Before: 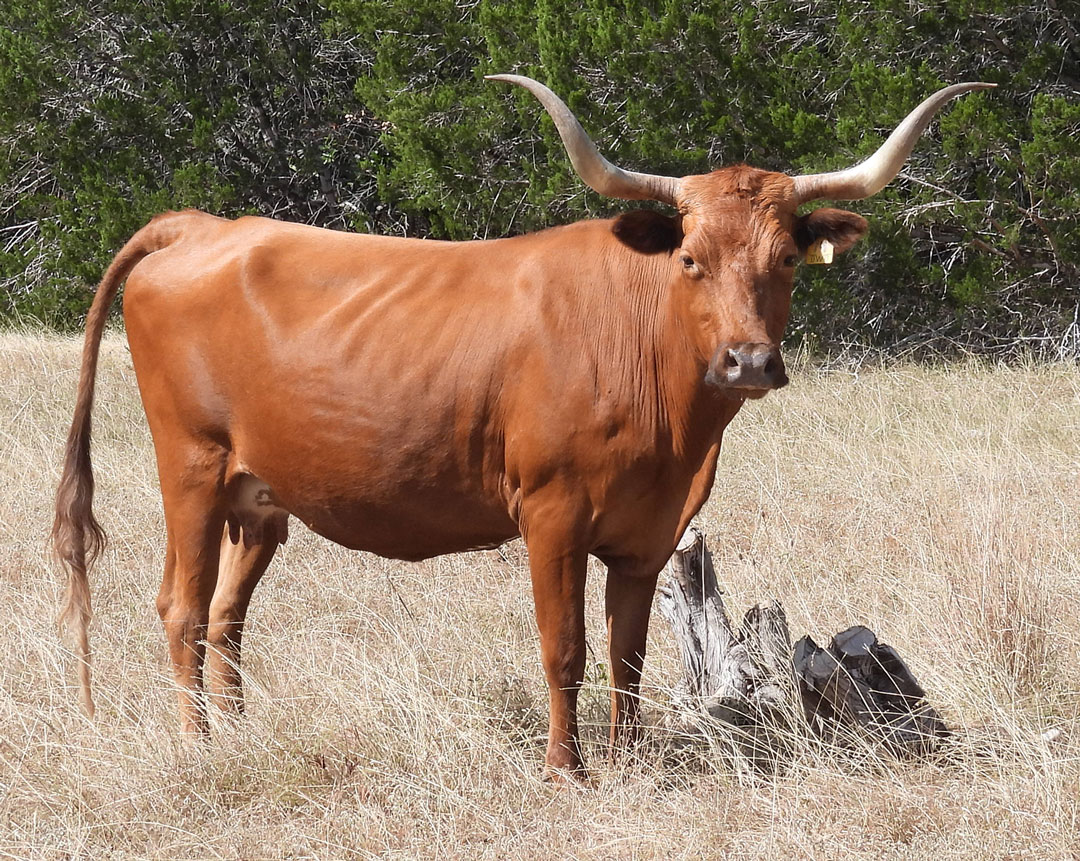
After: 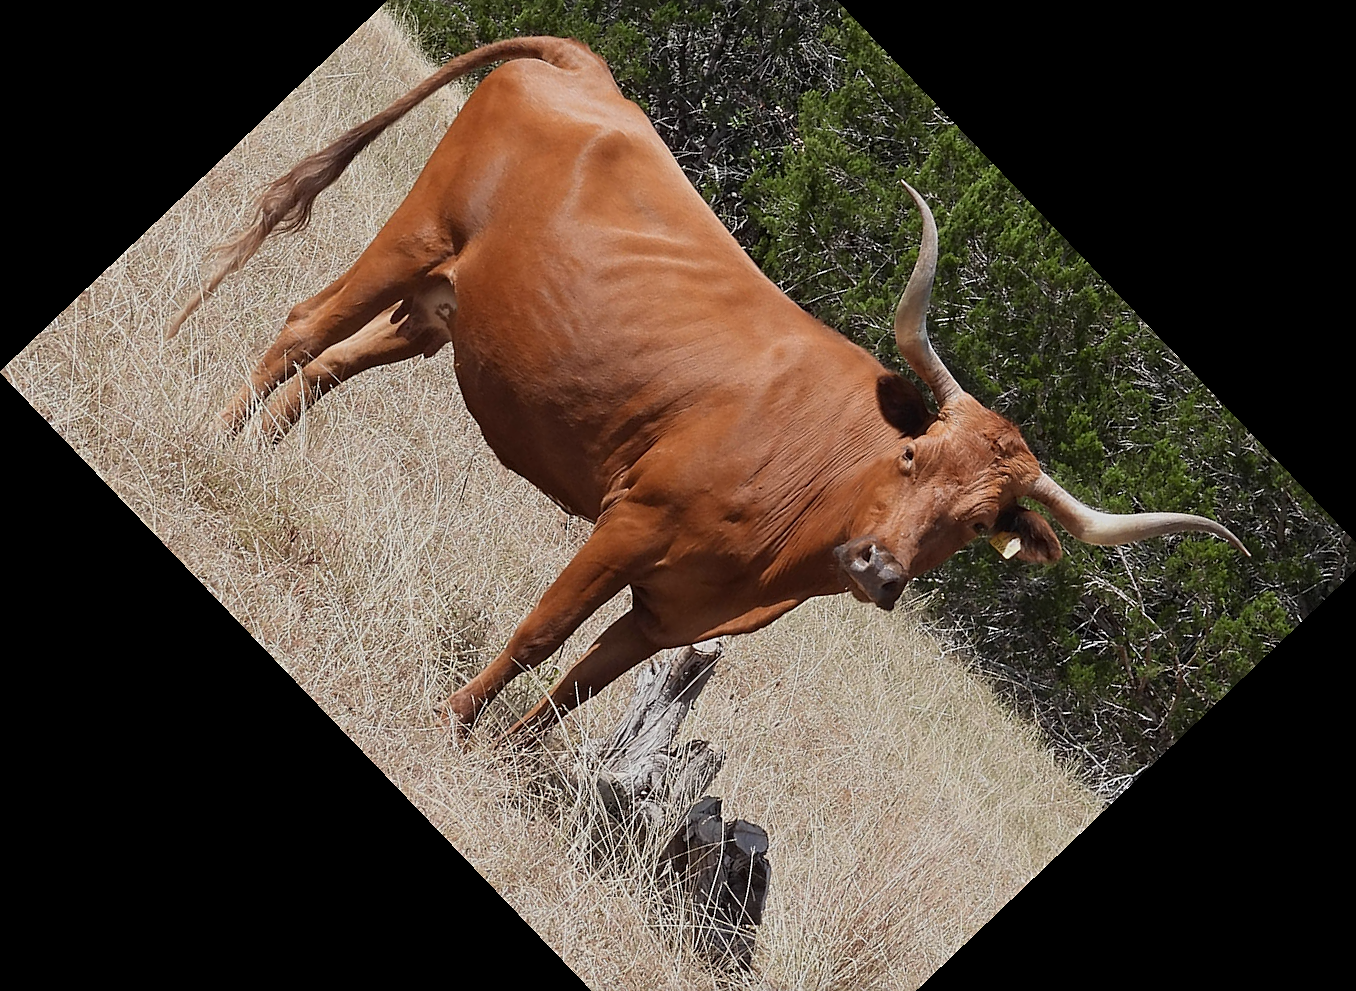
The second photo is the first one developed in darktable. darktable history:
exposure: exposure -0.492 EV, compensate highlight preservation false
crop and rotate: angle -46.26°, top 16.234%, right 0.912%, bottom 11.704%
tone equalizer: -8 EV -0.002 EV, -7 EV 0.005 EV, -6 EV -0.009 EV, -5 EV 0.011 EV, -4 EV -0.012 EV, -3 EV 0.007 EV, -2 EV -0.062 EV, -1 EV -0.293 EV, +0 EV -0.582 EV, smoothing diameter 2%, edges refinement/feathering 20, mask exposure compensation -1.57 EV, filter diffusion 5
sharpen: on, module defaults
